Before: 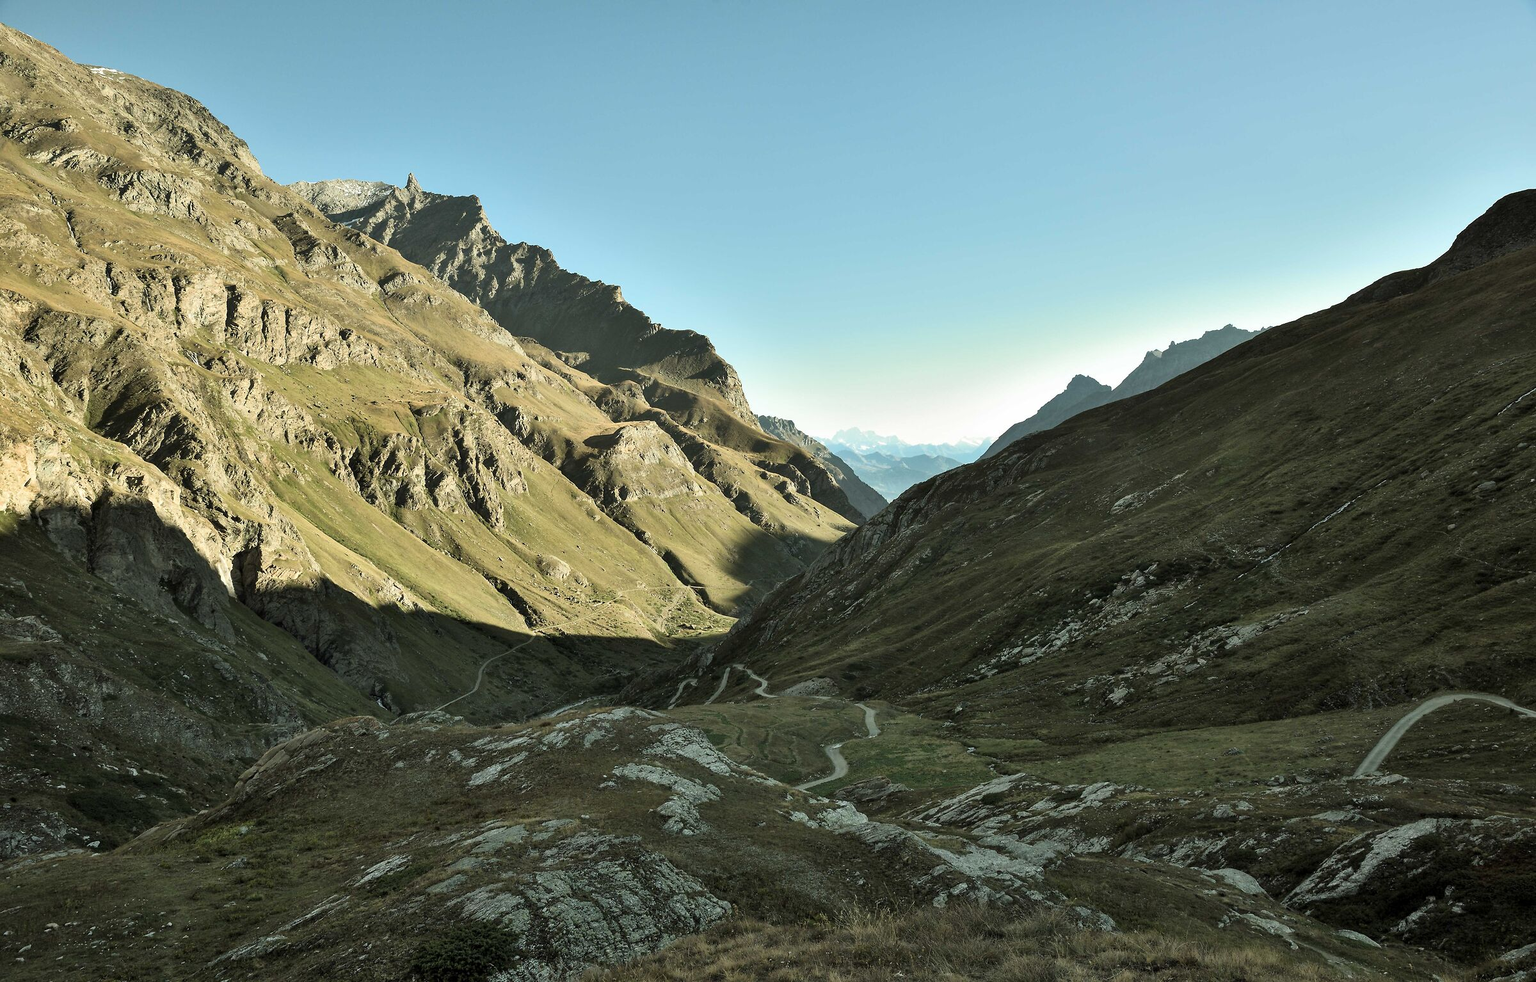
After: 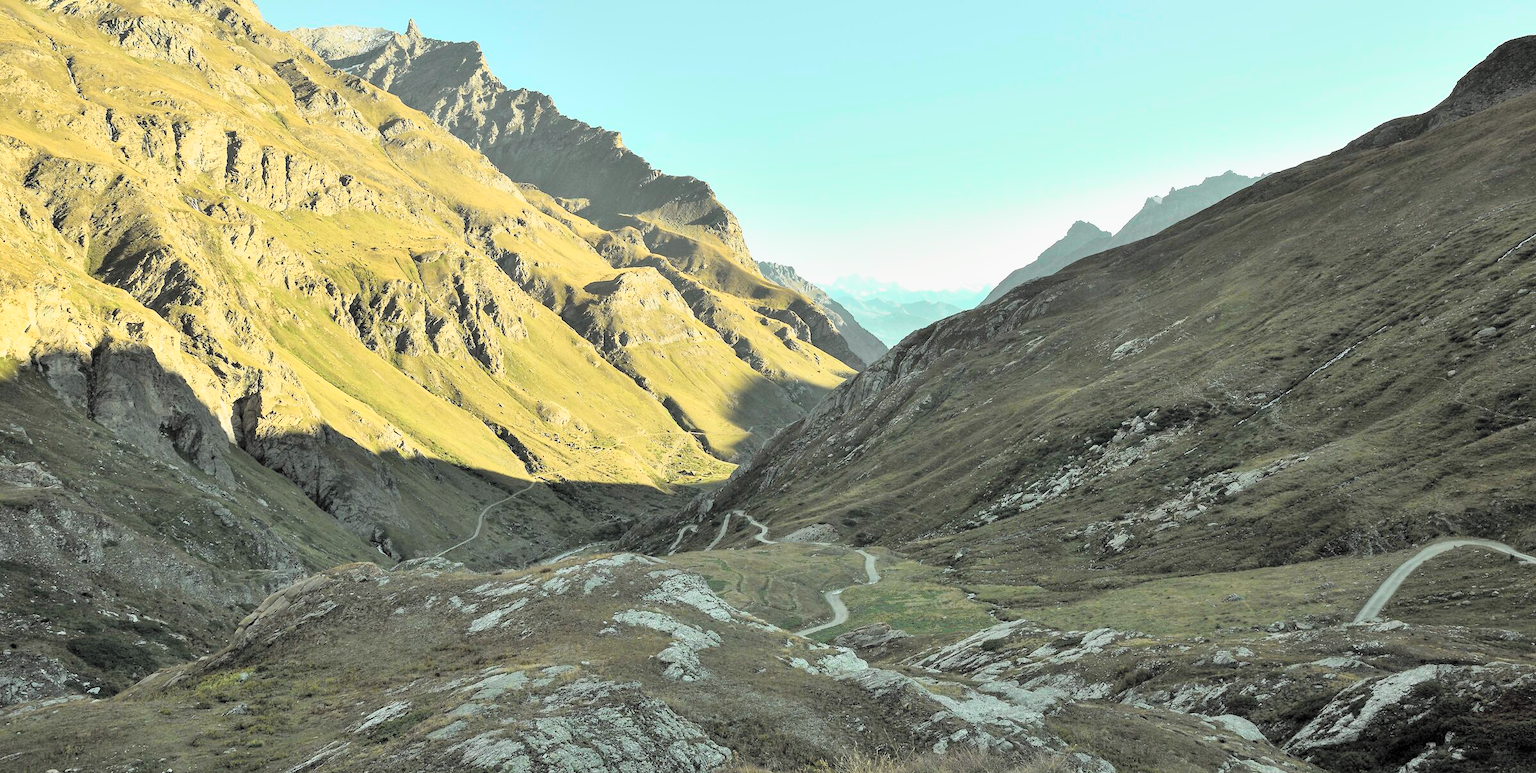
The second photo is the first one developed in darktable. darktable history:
contrast brightness saturation: brightness 0.28
tone curve: curves: ch0 [(0, 0) (0.062, 0.037) (0.142, 0.138) (0.359, 0.419) (0.469, 0.544) (0.634, 0.722) (0.839, 0.909) (0.998, 0.978)]; ch1 [(0, 0) (0.437, 0.408) (0.472, 0.47) (0.502, 0.503) (0.527, 0.523) (0.559, 0.573) (0.608, 0.665) (0.669, 0.748) (0.859, 0.899) (1, 1)]; ch2 [(0, 0) (0.33, 0.301) (0.421, 0.443) (0.473, 0.498) (0.502, 0.5) (0.535, 0.531) (0.575, 0.603) (0.608, 0.667) (1, 1)], color space Lab, independent channels, preserve colors none
crop and rotate: top 15.774%, bottom 5.506%
